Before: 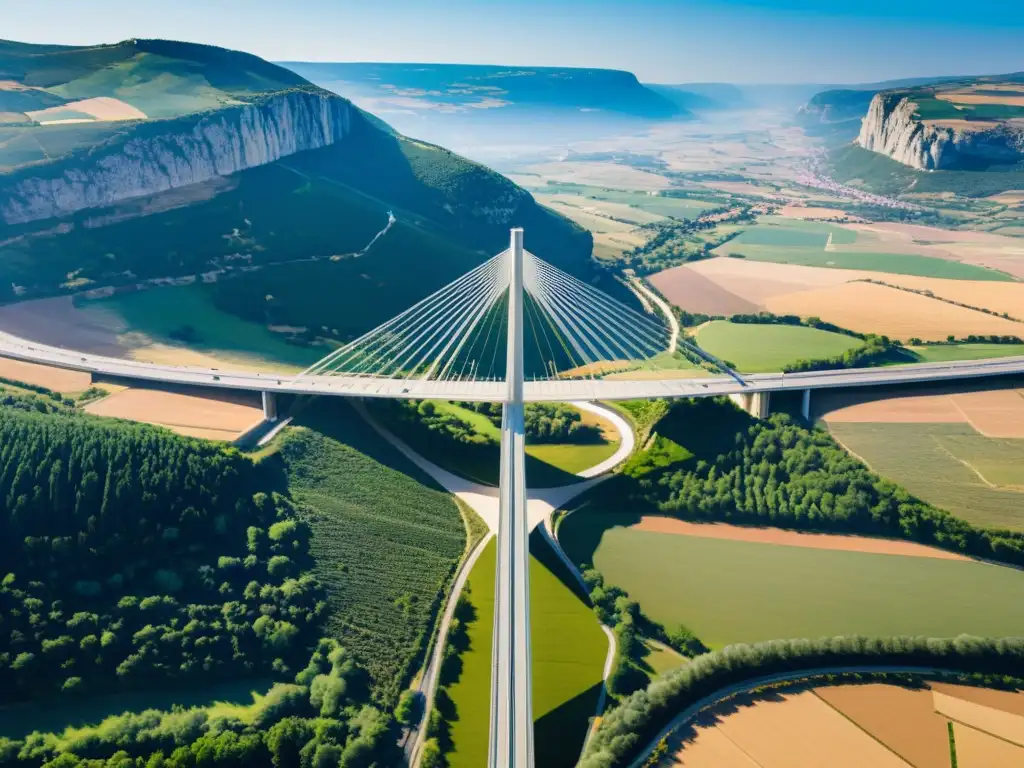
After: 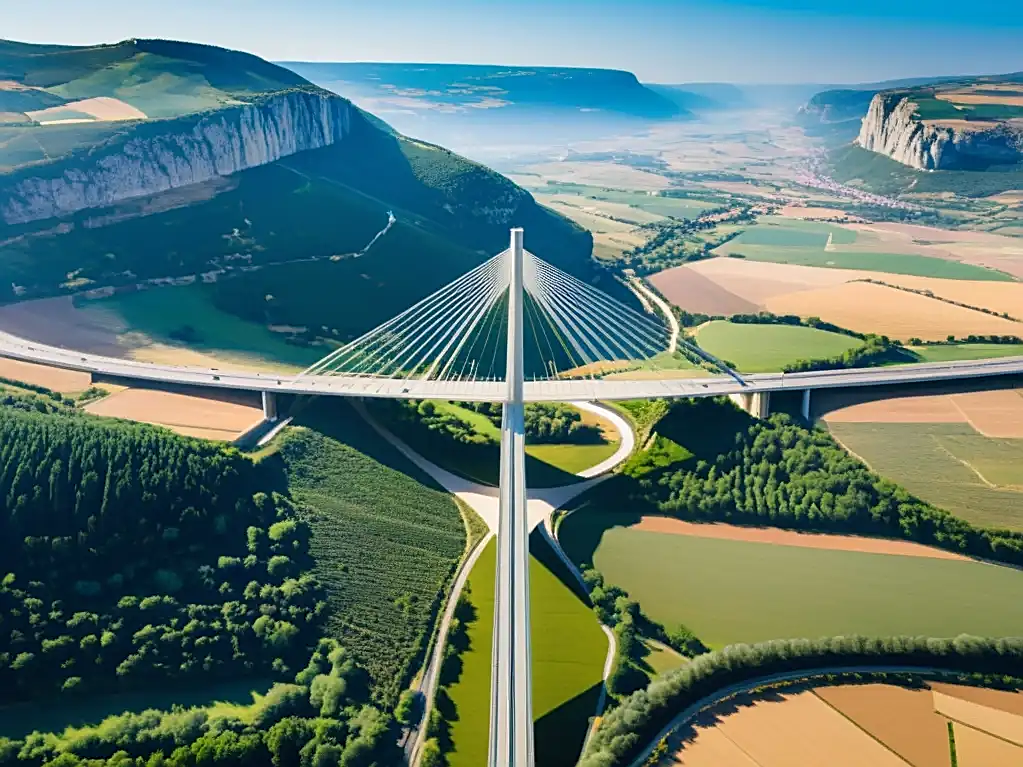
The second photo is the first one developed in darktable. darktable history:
crop and rotate: left 0.064%, bottom 0.009%
sharpen: on, module defaults
